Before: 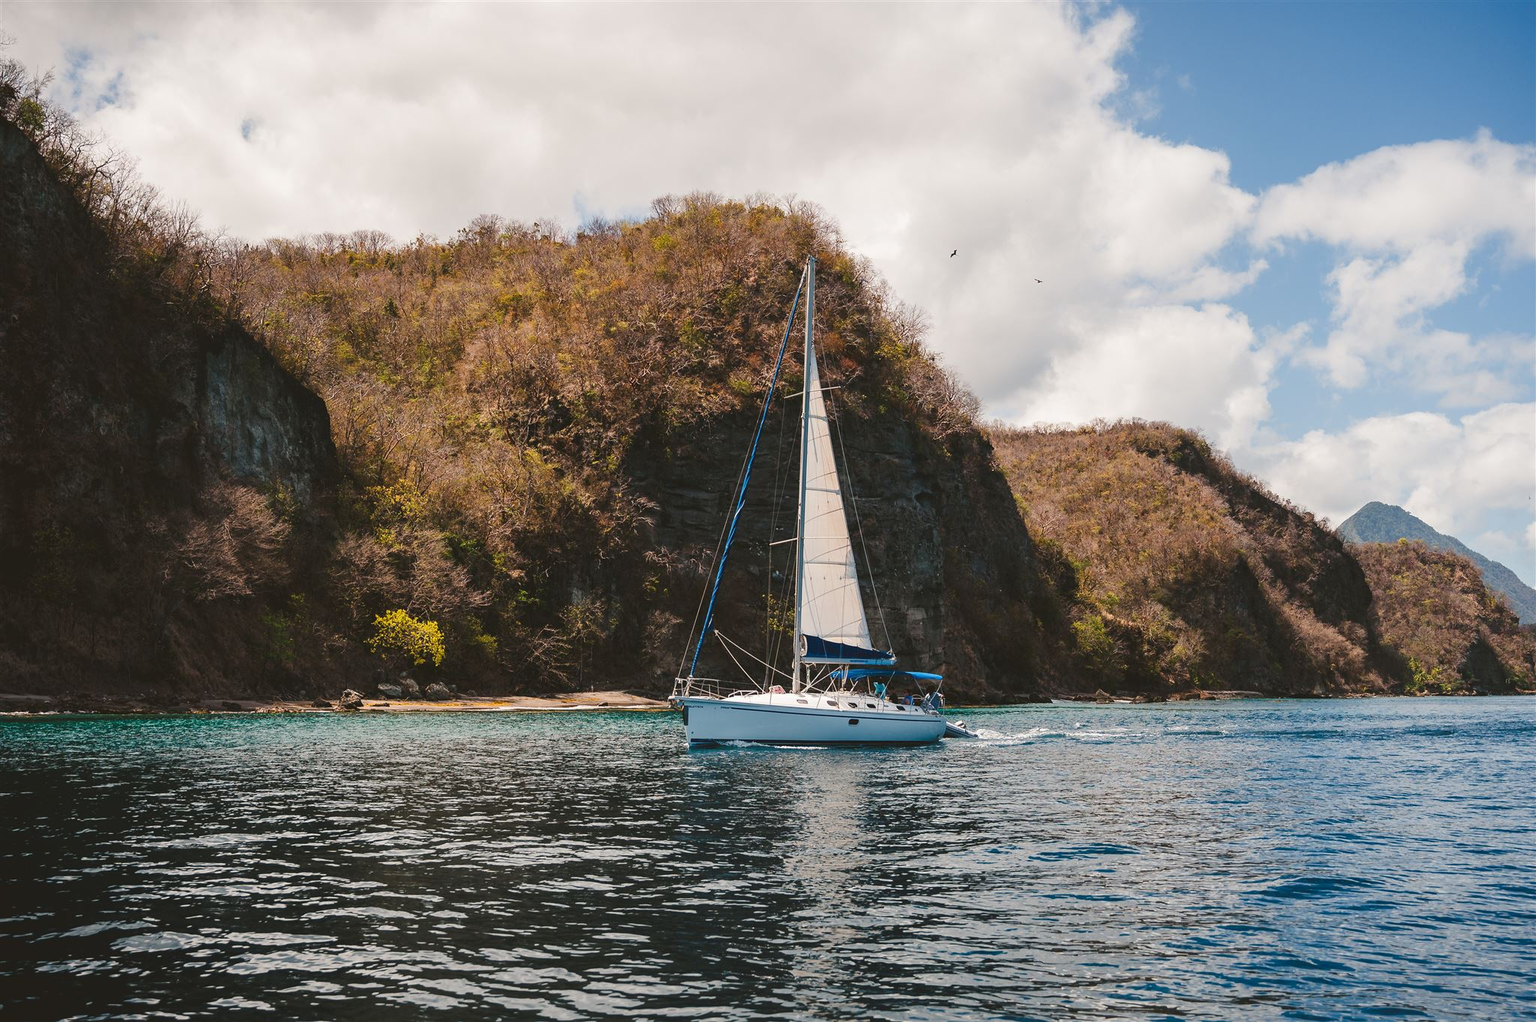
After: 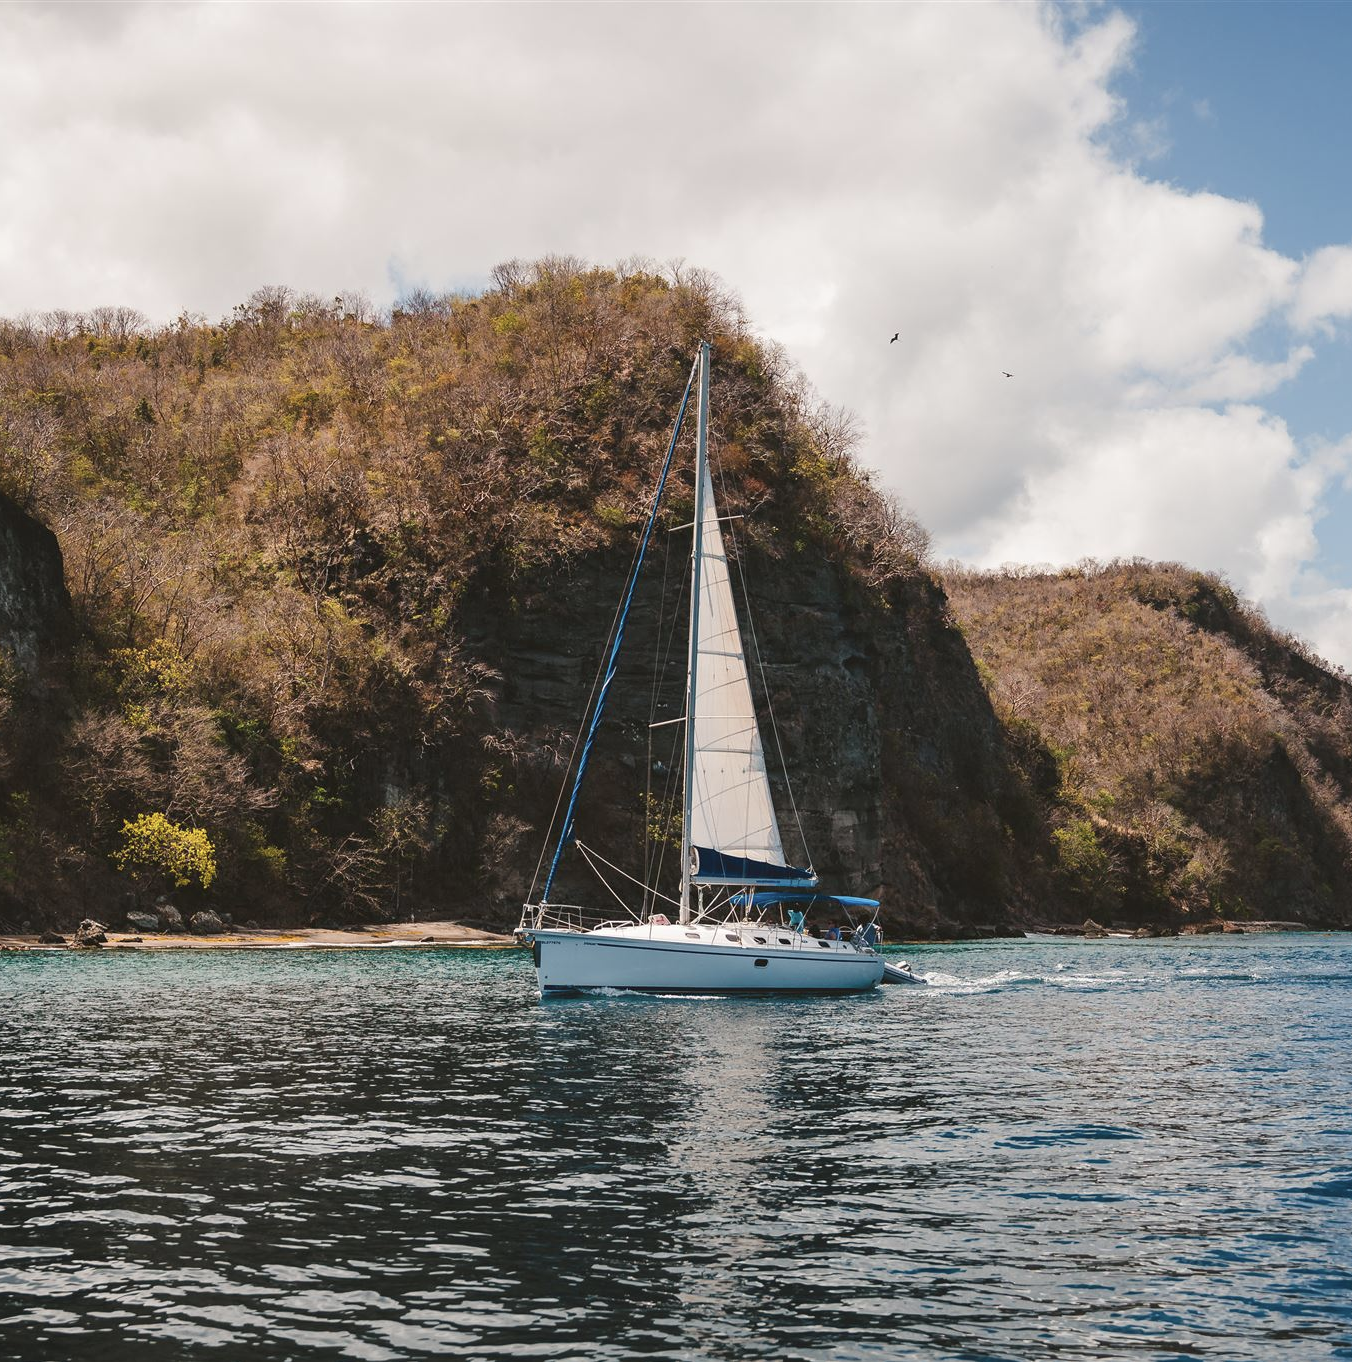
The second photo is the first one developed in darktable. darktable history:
crop and rotate: left 18.442%, right 15.508%
contrast brightness saturation: saturation -0.17
